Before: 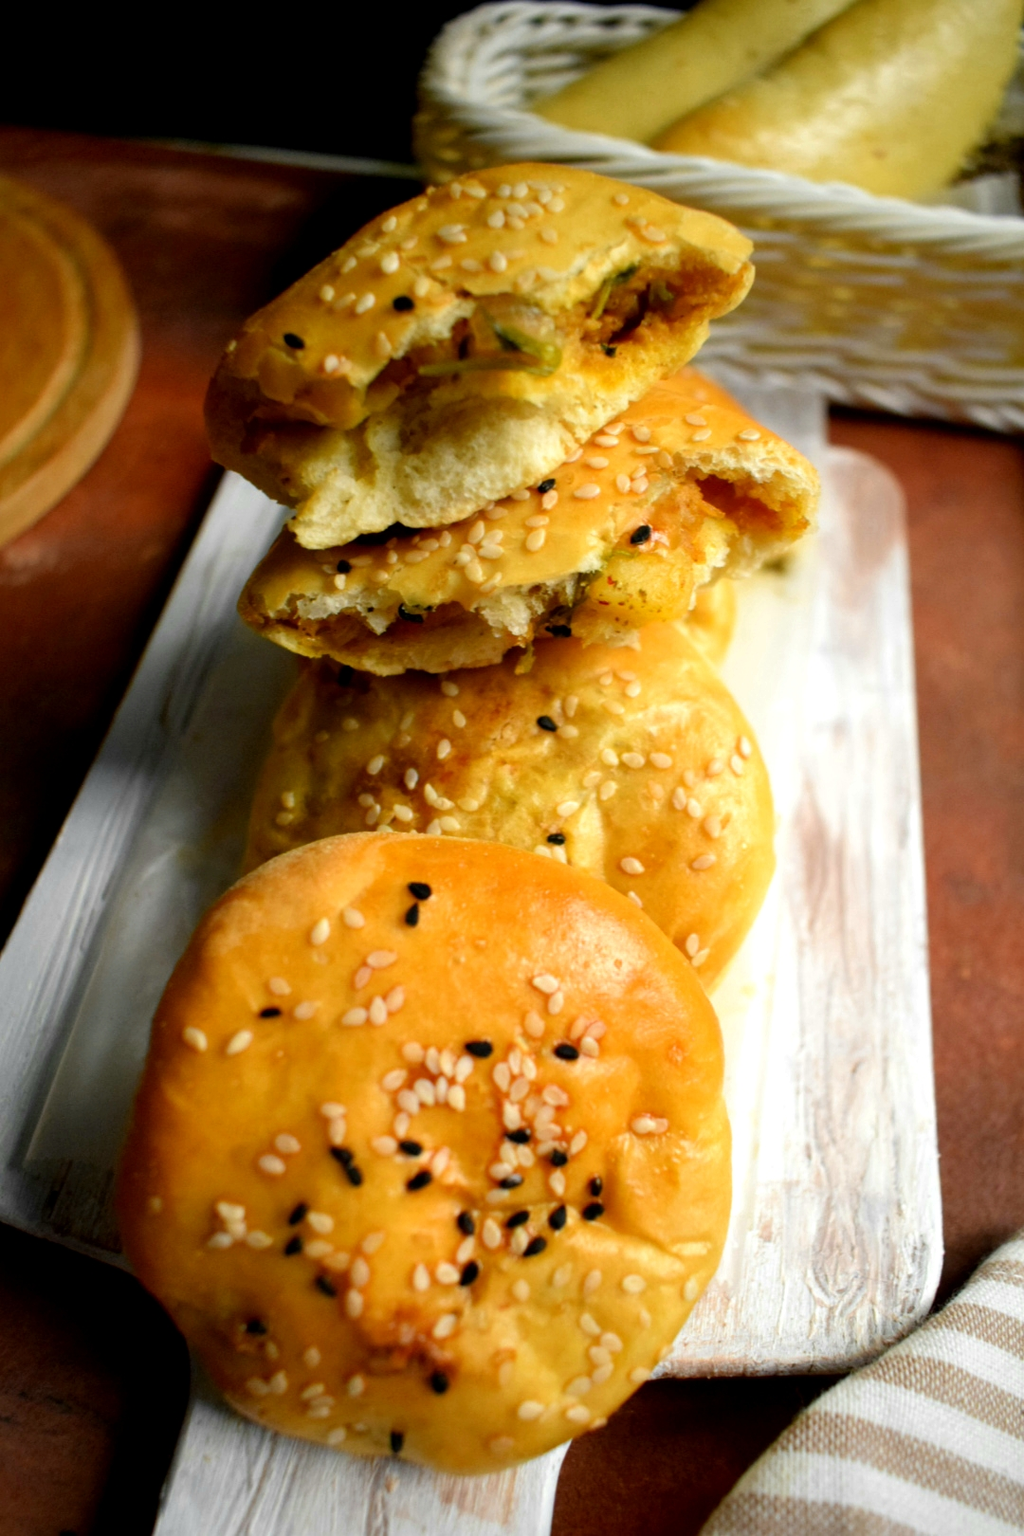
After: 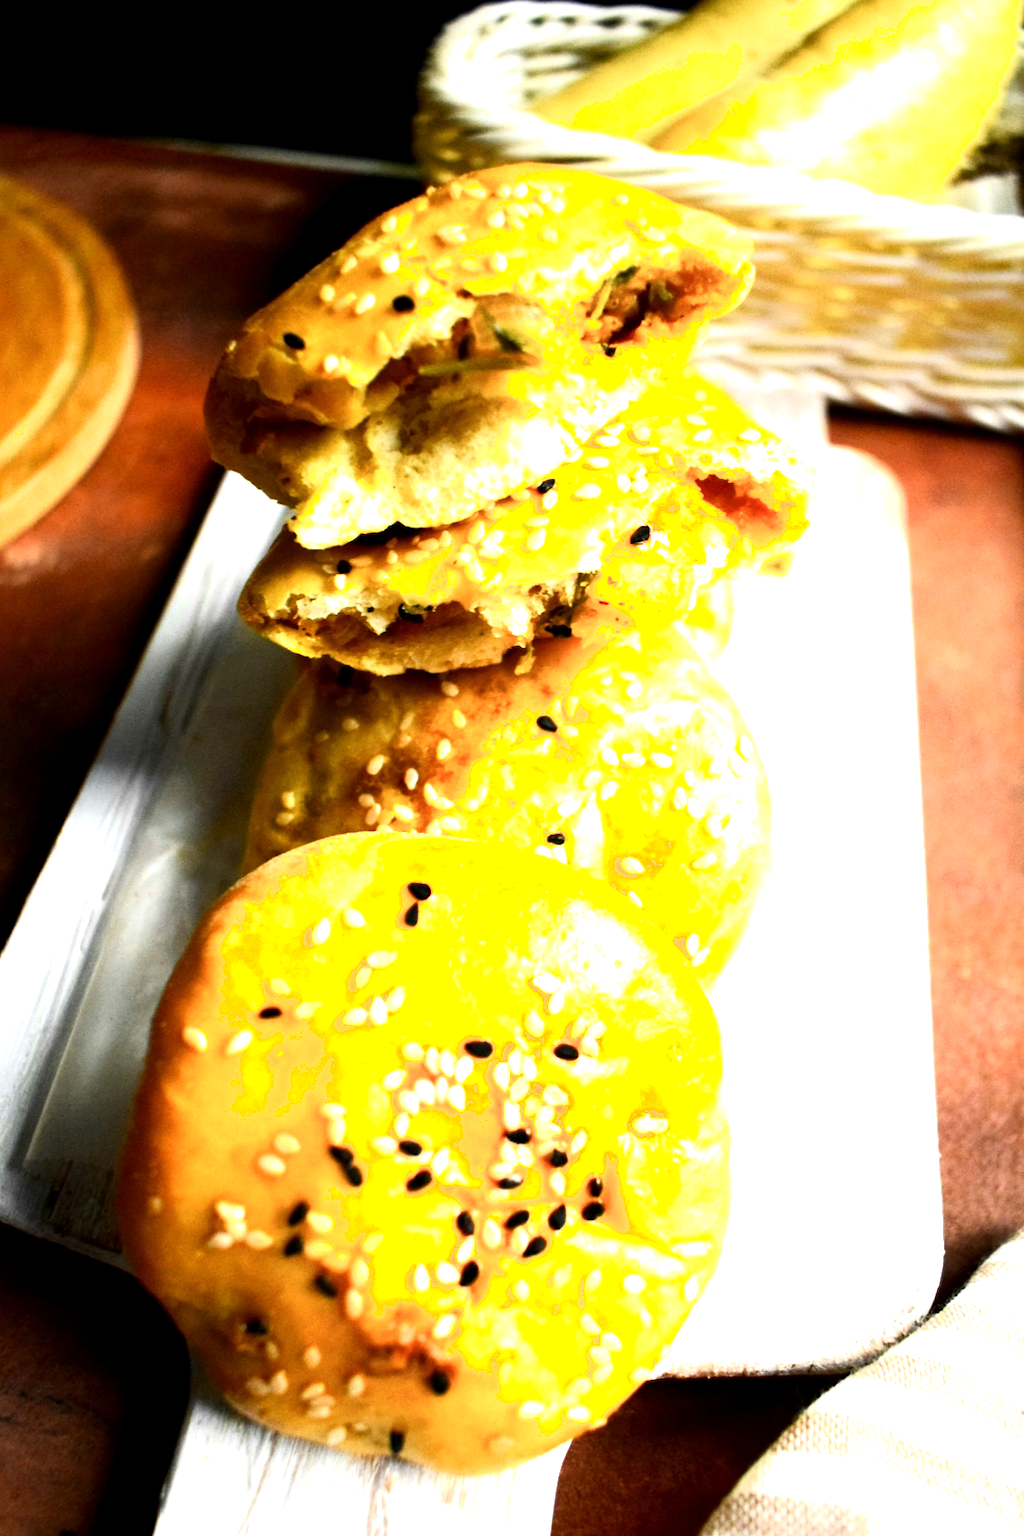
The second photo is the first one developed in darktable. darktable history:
exposure: exposure 1.061 EV, compensate highlight preservation false
shadows and highlights: shadows 0, highlights 40
tone equalizer: -8 EV -0.75 EV, -7 EV -0.7 EV, -6 EV -0.6 EV, -5 EV -0.4 EV, -3 EV 0.4 EV, -2 EV 0.6 EV, -1 EV 0.7 EV, +0 EV 0.75 EV, edges refinement/feathering 500, mask exposure compensation -1.57 EV, preserve details no
